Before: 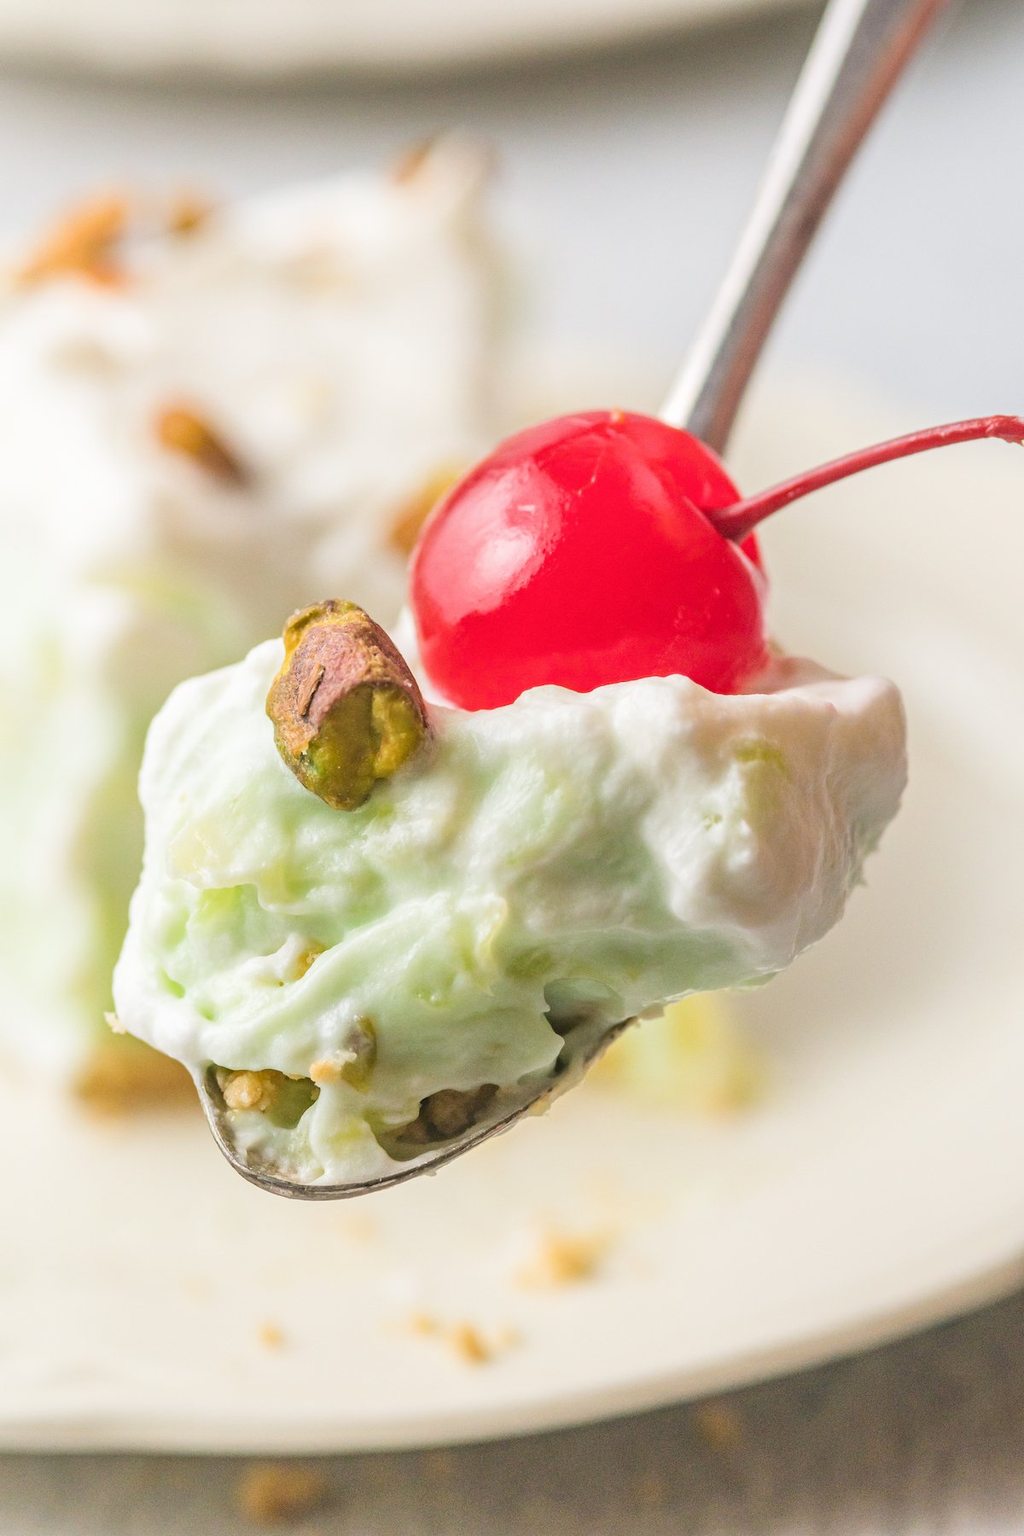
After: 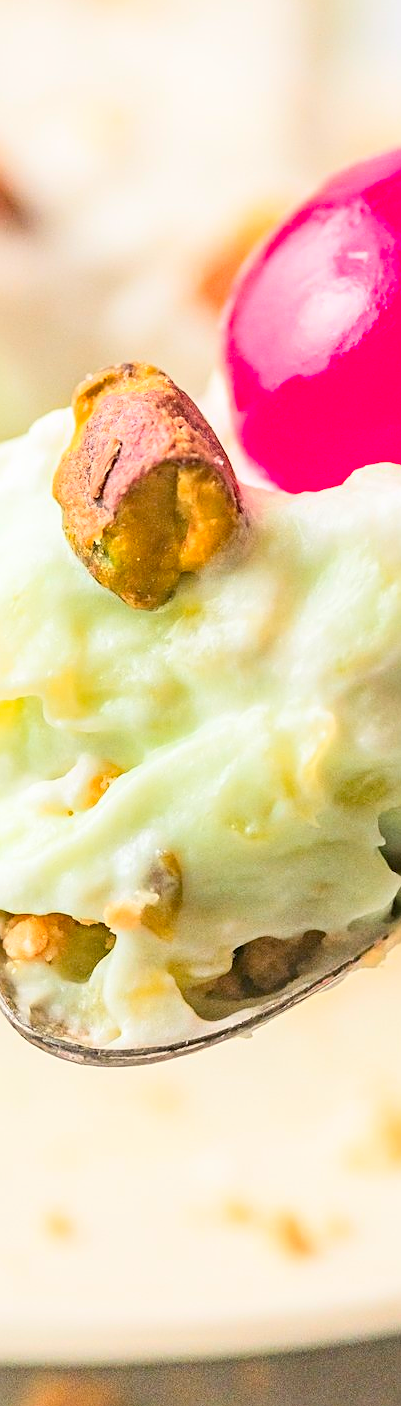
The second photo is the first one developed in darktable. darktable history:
exposure: black level correction 0.004, exposure 0.017 EV, compensate highlight preservation false
crop and rotate: left 21.635%, top 18.904%, right 44.919%, bottom 2.97%
sharpen: amount 0.536
color zones: curves: ch1 [(0.235, 0.558) (0.75, 0.5)]; ch2 [(0.25, 0.462) (0.749, 0.457)], mix 18.17%
contrast brightness saturation: contrast 0.196, brightness 0.162, saturation 0.218
